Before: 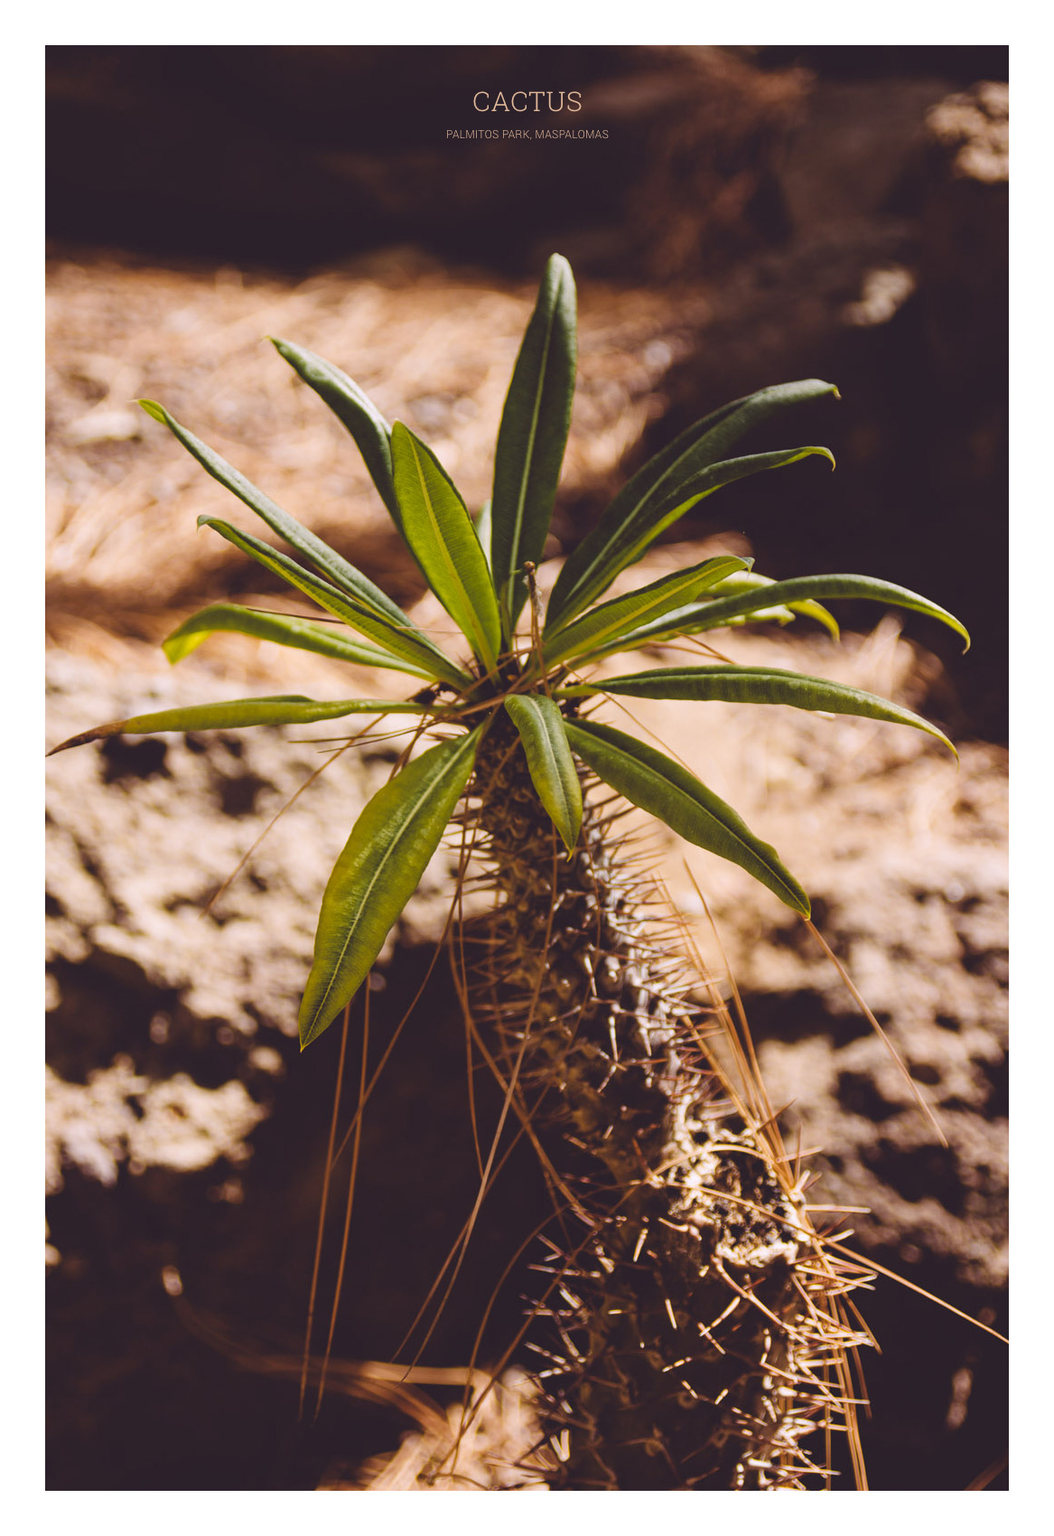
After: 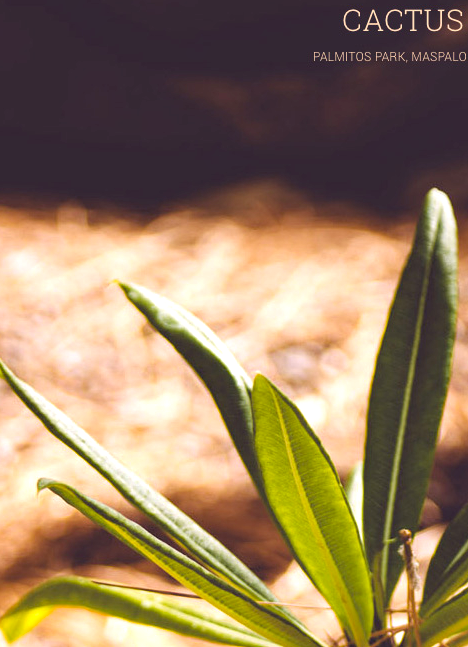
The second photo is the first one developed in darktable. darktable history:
crop: left 15.518%, top 5.421%, right 44.314%, bottom 56.498%
exposure: black level correction 0, exposure 0.694 EV, compensate highlight preservation false
haze removal: compatibility mode true, adaptive false
